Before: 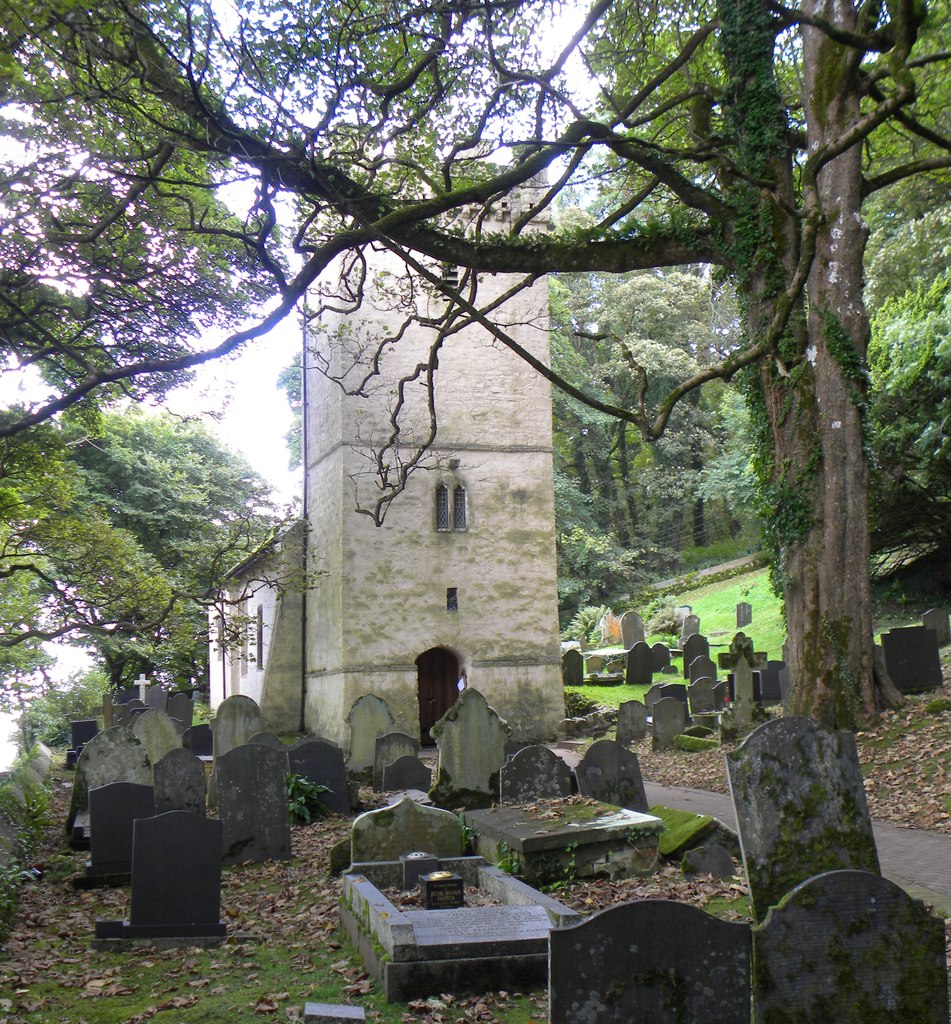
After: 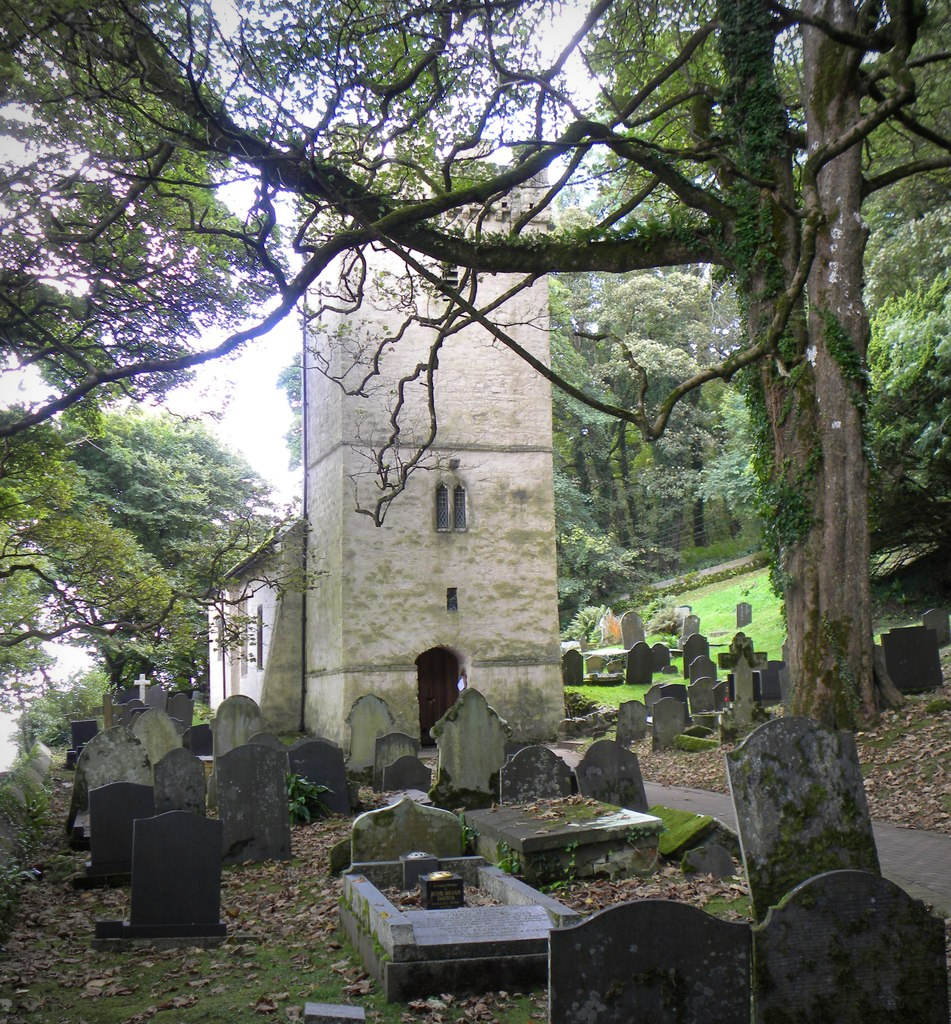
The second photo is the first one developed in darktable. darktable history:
vignetting: fall-off radius 60.85%, brightness -0.575, unbound false
